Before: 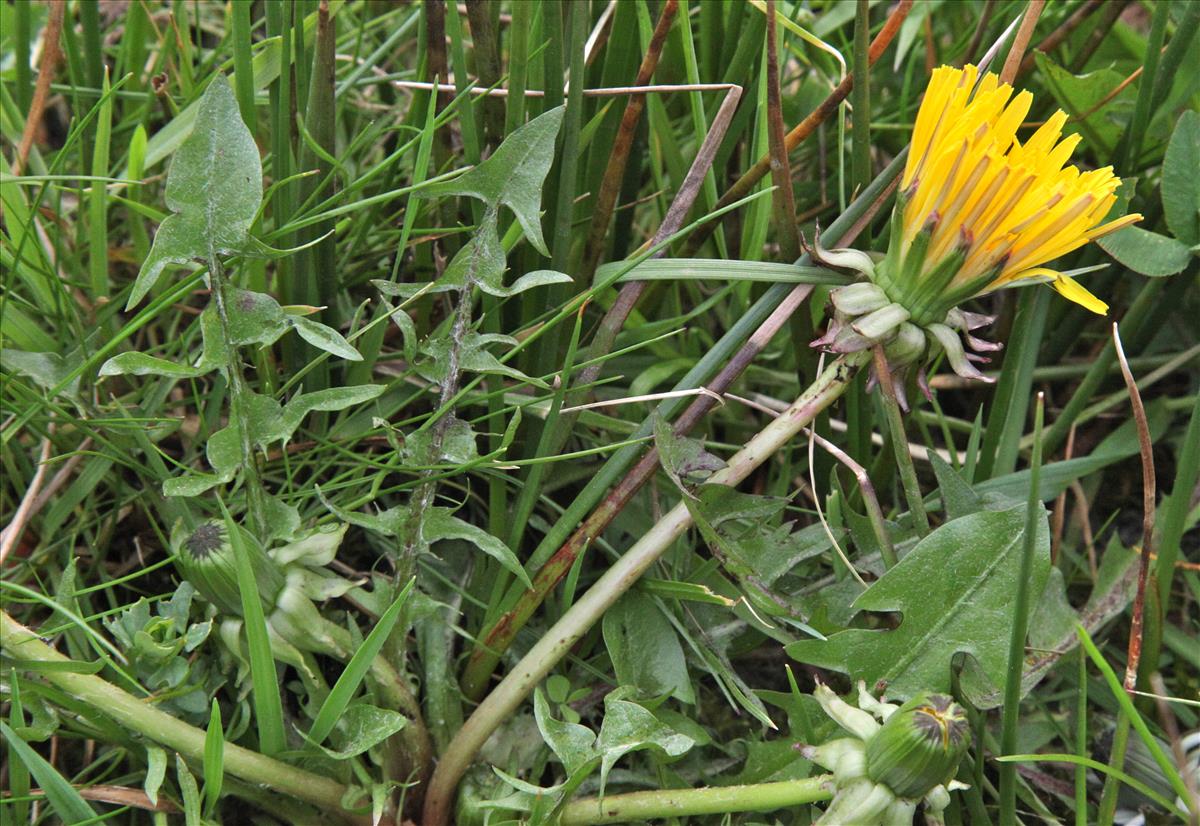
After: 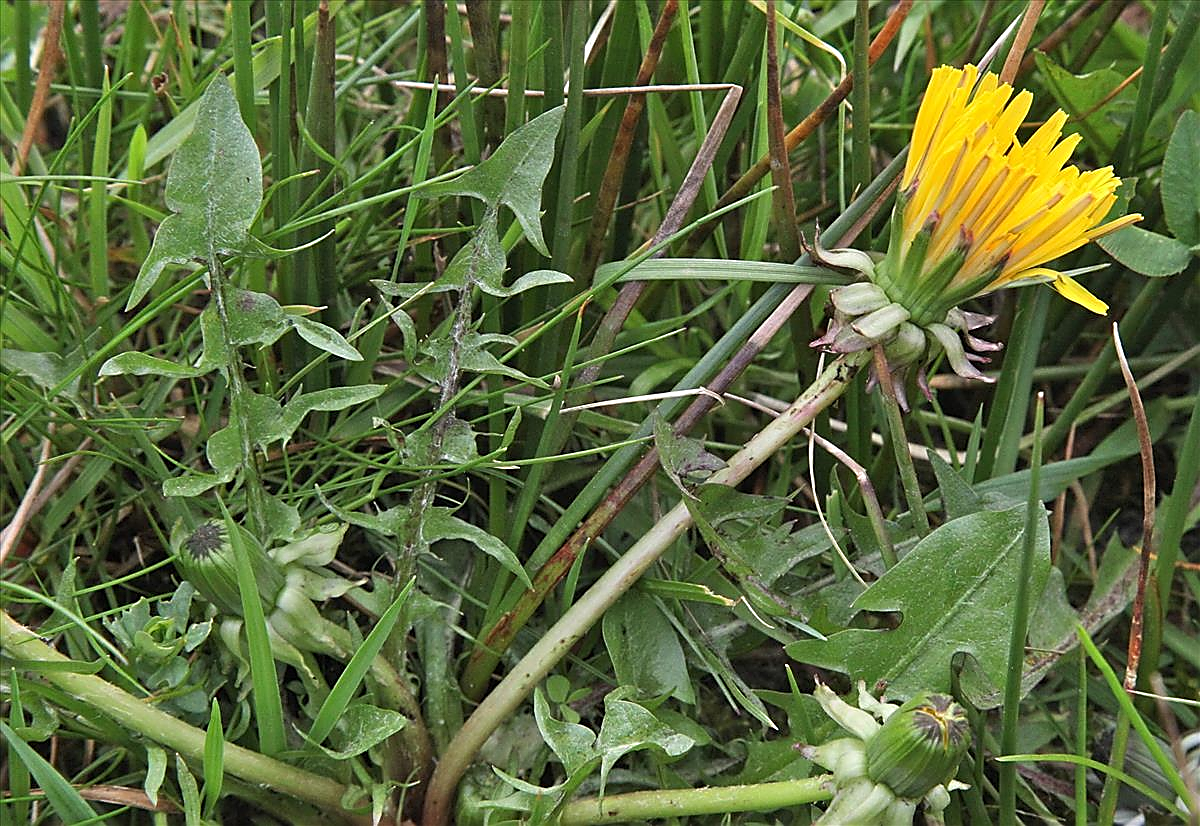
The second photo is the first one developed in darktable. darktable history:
sharpen: radius 1.403, amount 1.246, threshold 0.717
